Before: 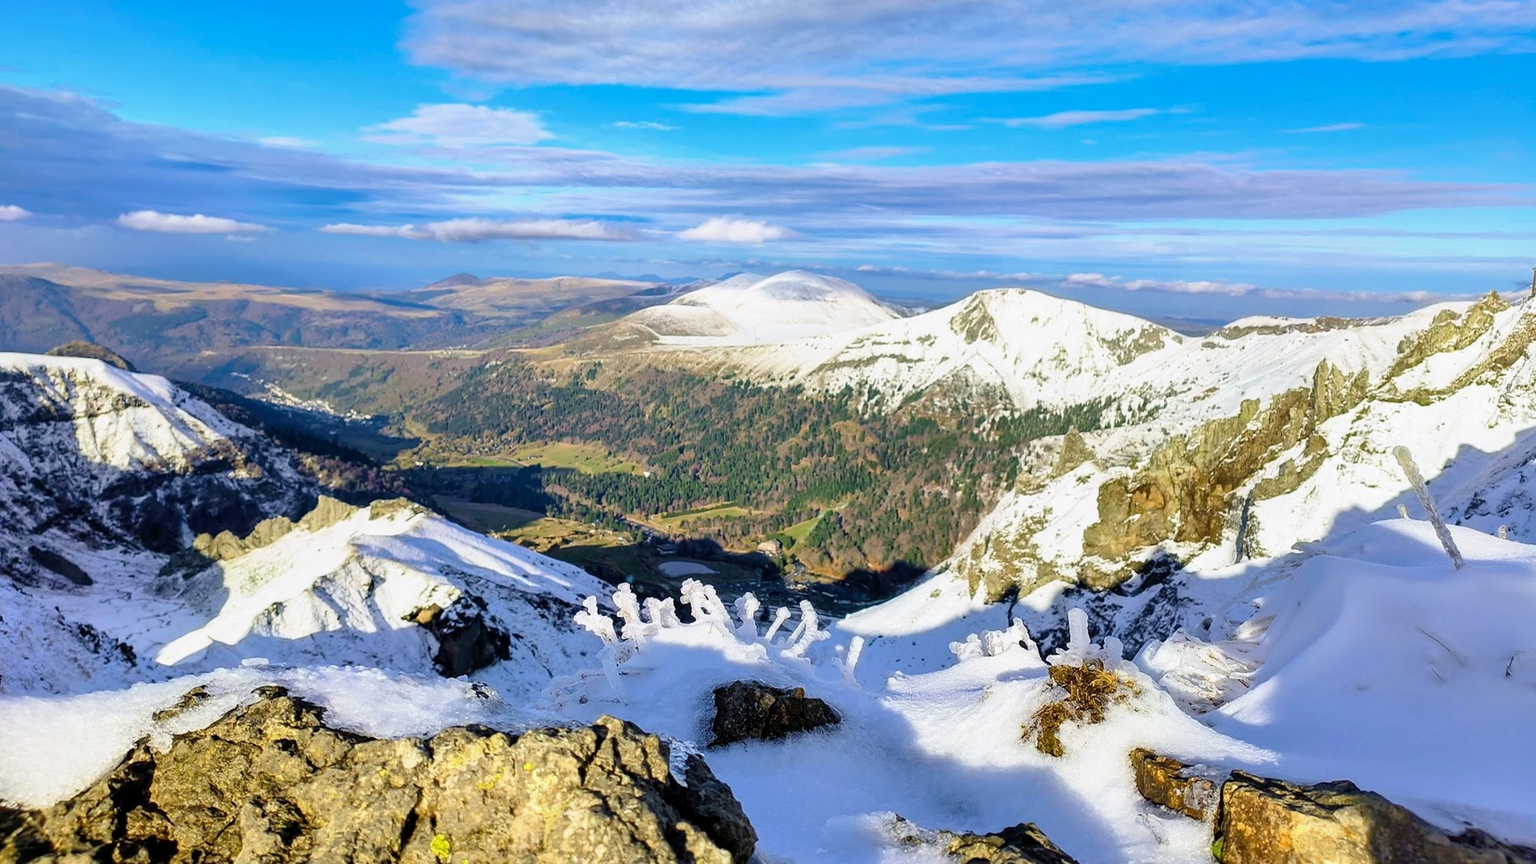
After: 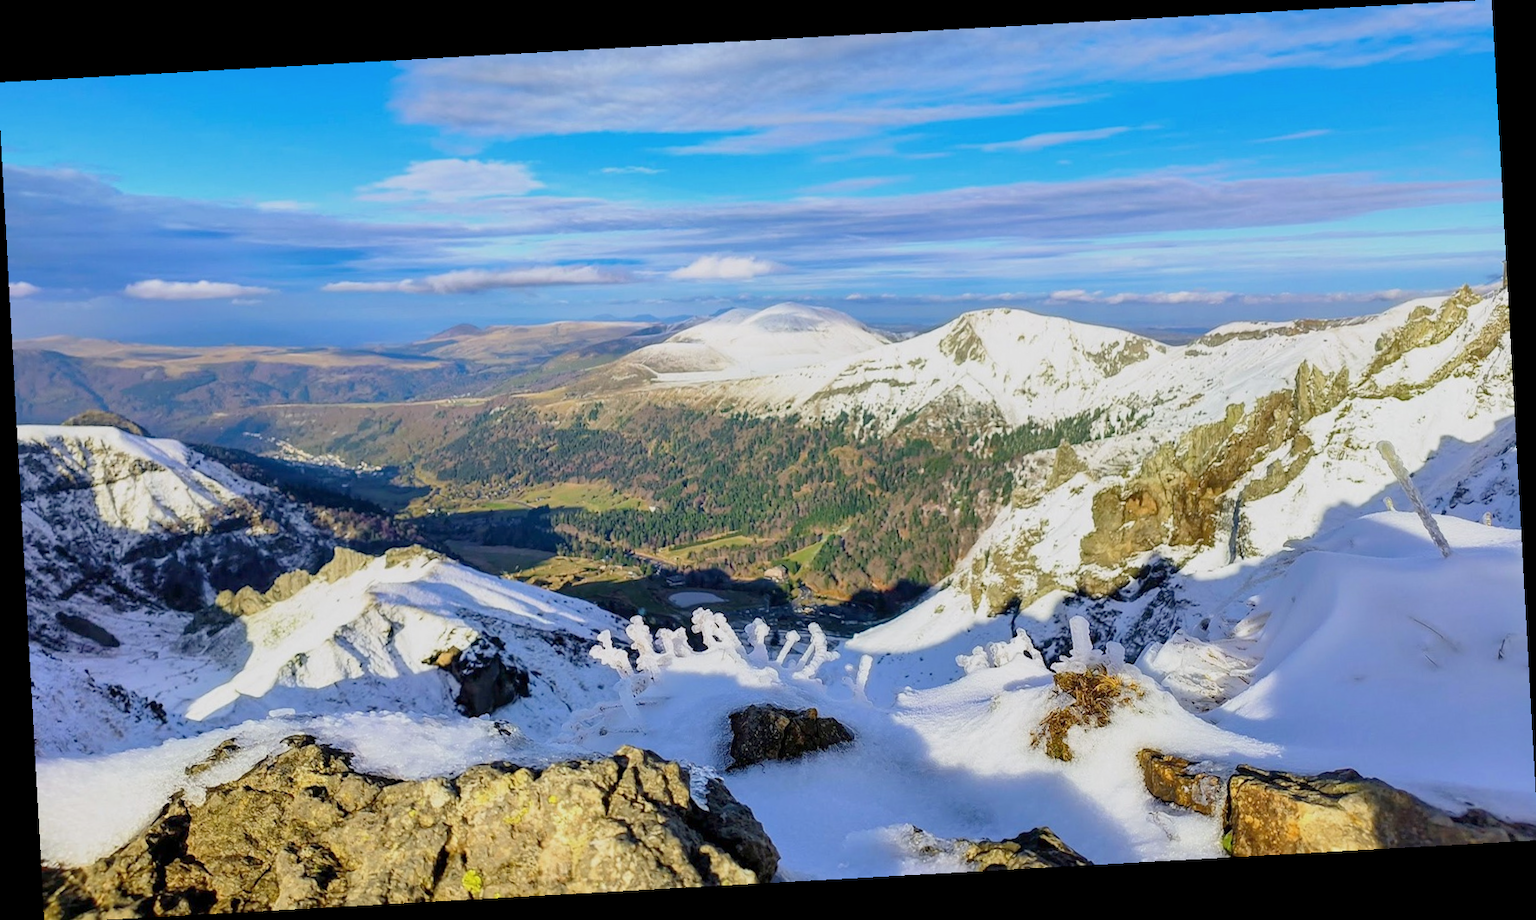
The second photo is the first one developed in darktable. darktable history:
color balance rgb: perceptual saturation grading › global saturation -0.31%, global vibrance -8%, contrast -13%, saturation formula JzAzBz (2021)
rotate and perspective: rotation -3.18°, automatic cropping off
crop and rotate: left 0.126%
